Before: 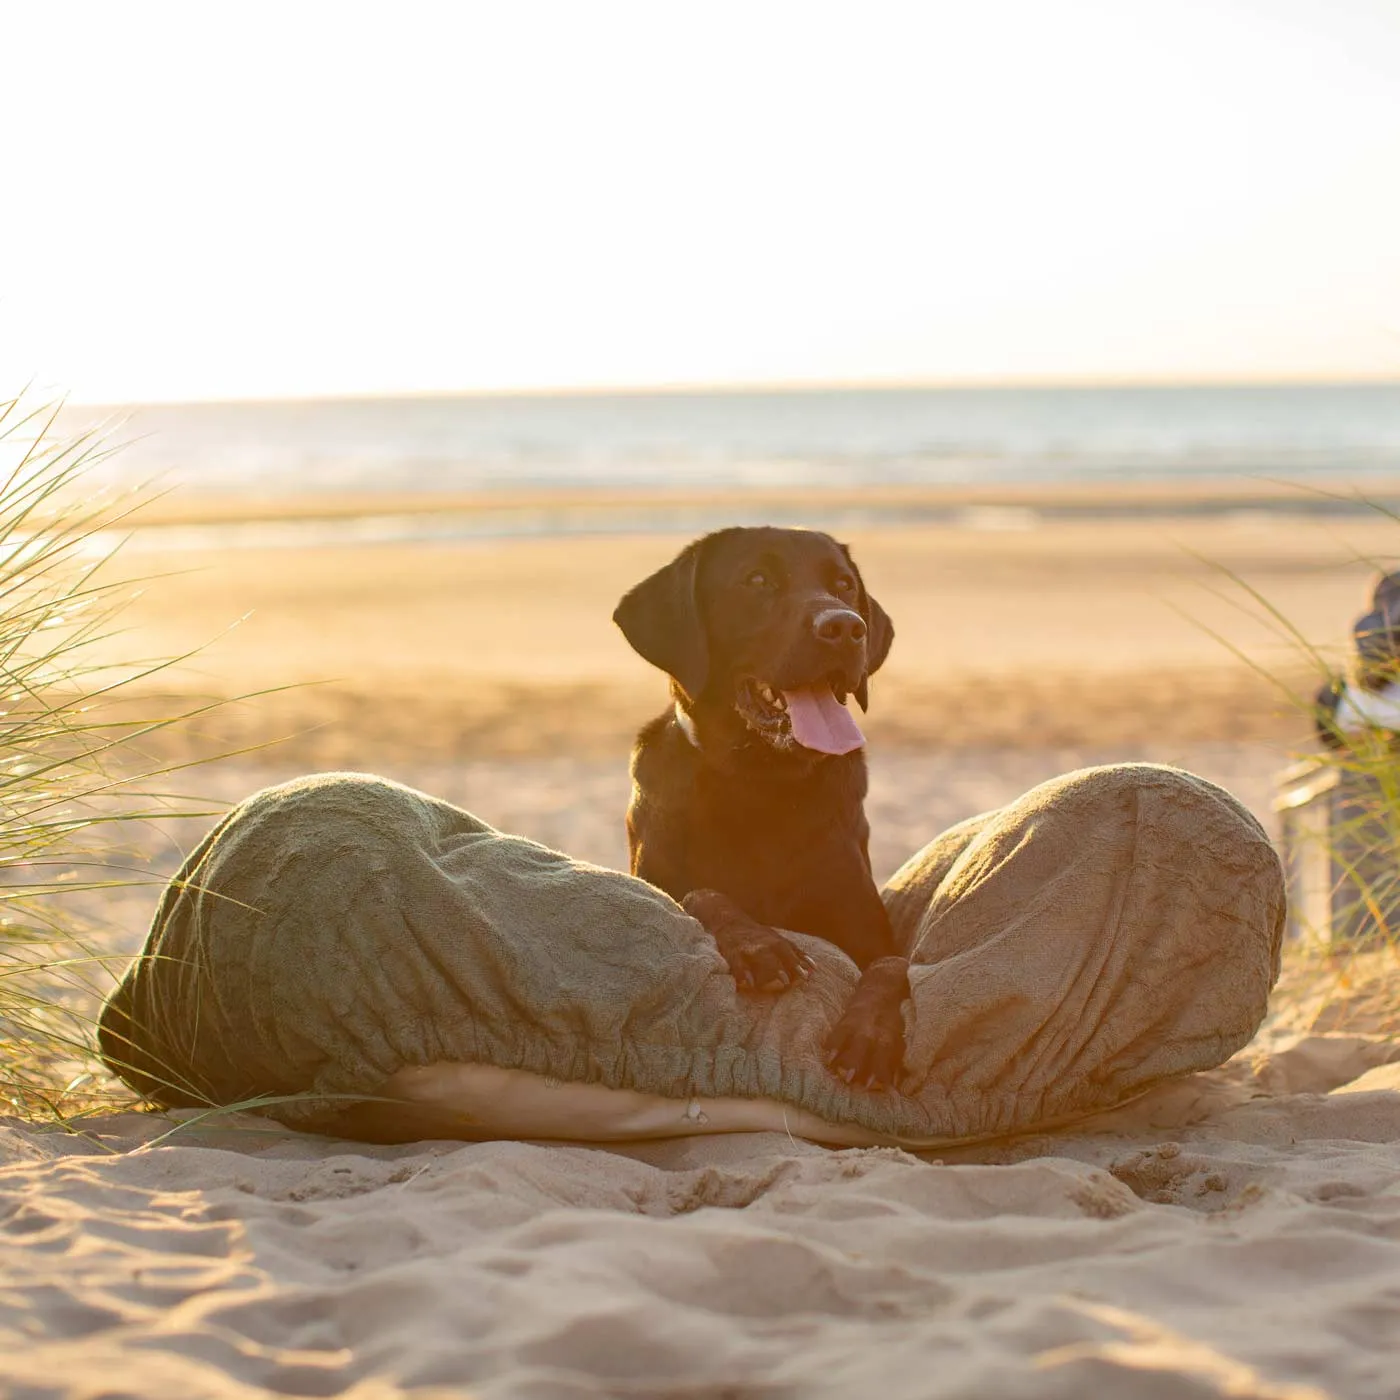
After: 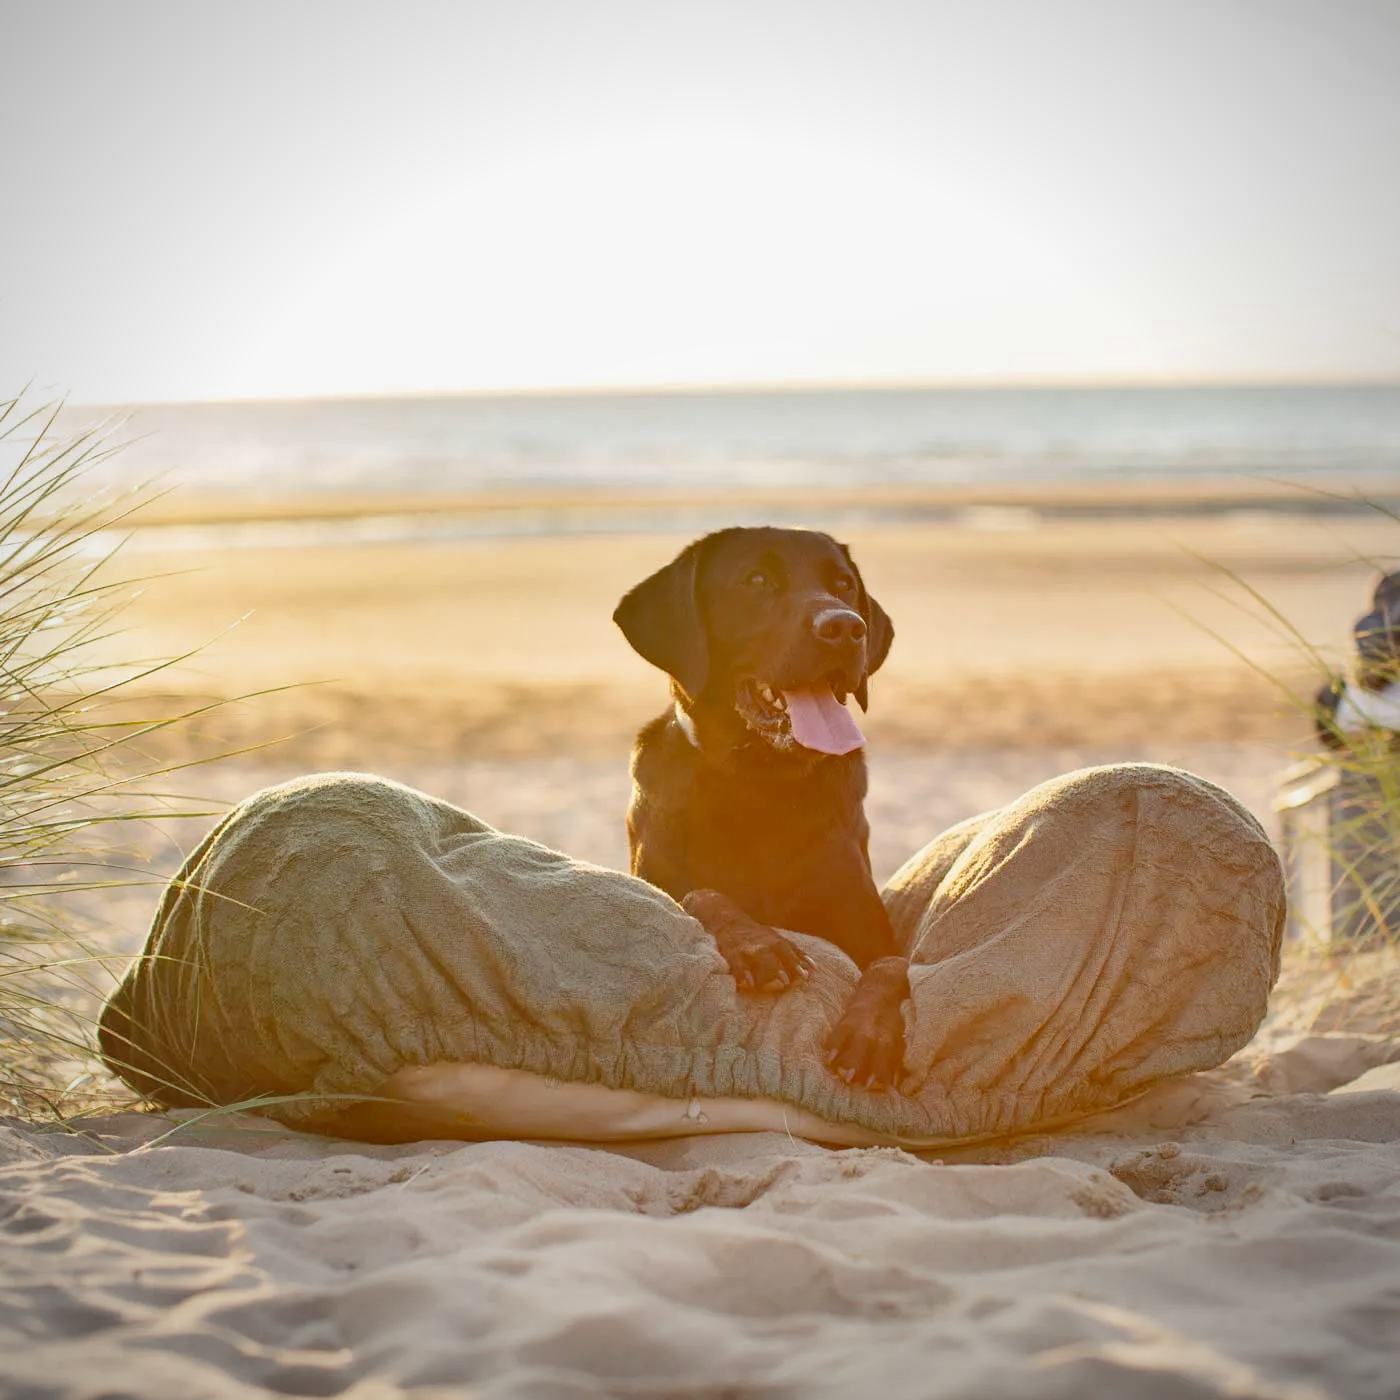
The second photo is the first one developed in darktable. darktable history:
tone equalizer: -8 EV 0.25 EV, -7 EV 0.4 EV, -6 EV 0.397 EV, -5 EV 0.273 EV, -3 EV -0.254 EV, -2 EV -0.397 EV, -1 EV -0.393 EV, +0 EV -0.266 EV
shadows and highlights: soften with gaussian
exposure: black level correction 0.001, exposure 0.192 EV, compensate exposure bias true, compensate highlight preservation false
vignetting: fall-off radius 61%
tone curve: curves: ch0 [(0, 0) (0.003, 0.004) (0.011, 0.015) (0.025, 0.033) (0.044, 0.059) (0.069, 0.093) (0.1, 0.133) (0.136, 0.182) (0.177, 0.237) (0.224, 0.3) (0.277, 0.369) (0.335, 0.437) (0.399, 0.511) (0.468, 0.584) (0.543, 0.656) (0.623, 0.729) (0.709, 0.8) (0.801, 0.872) (0.898, 0.935) (1, 1)], preserve colors none
